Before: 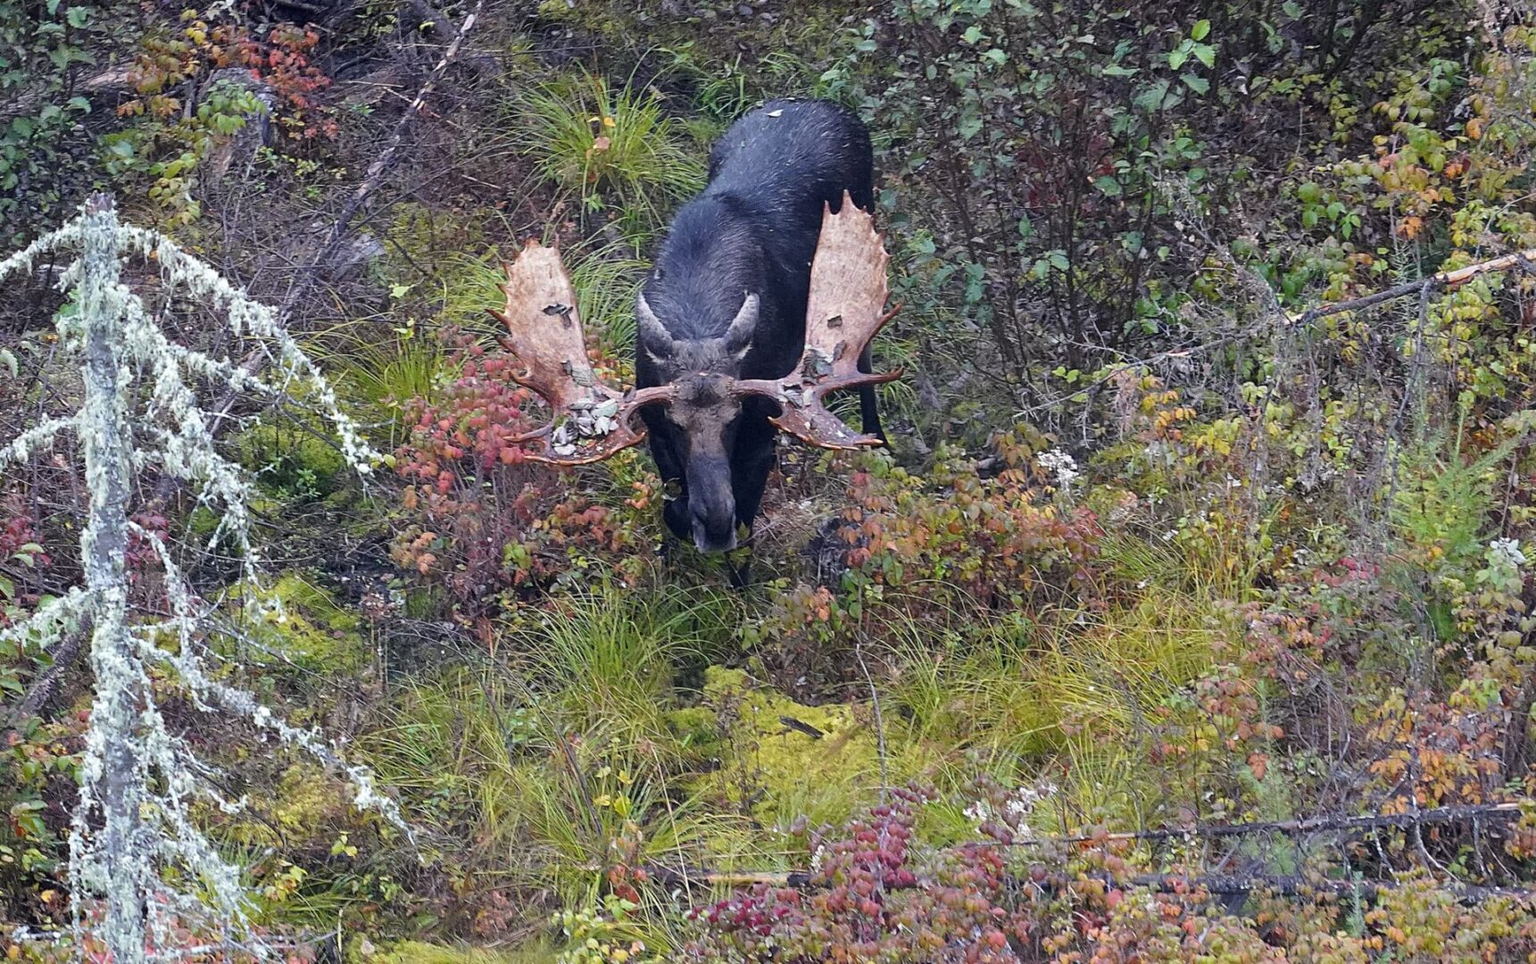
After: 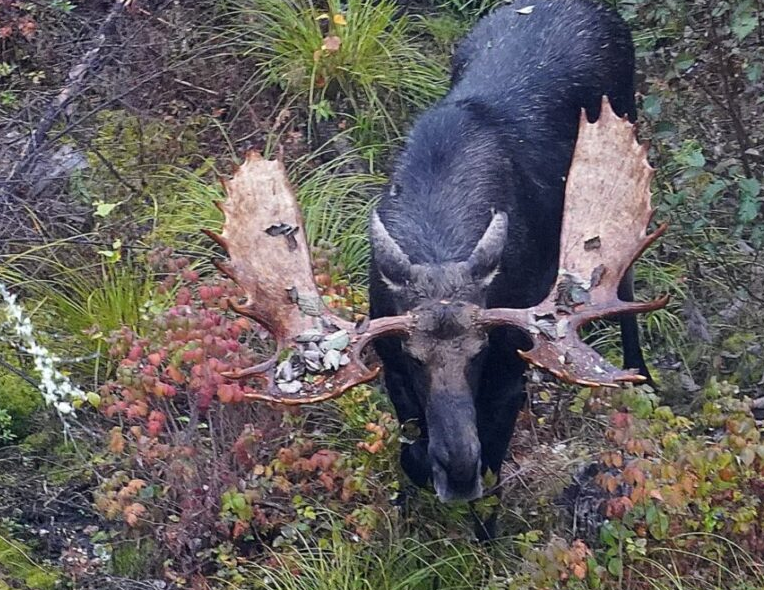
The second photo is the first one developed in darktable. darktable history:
crop: left 19.949%, top 10.869%, right 35.625%, bottom 34.465%
